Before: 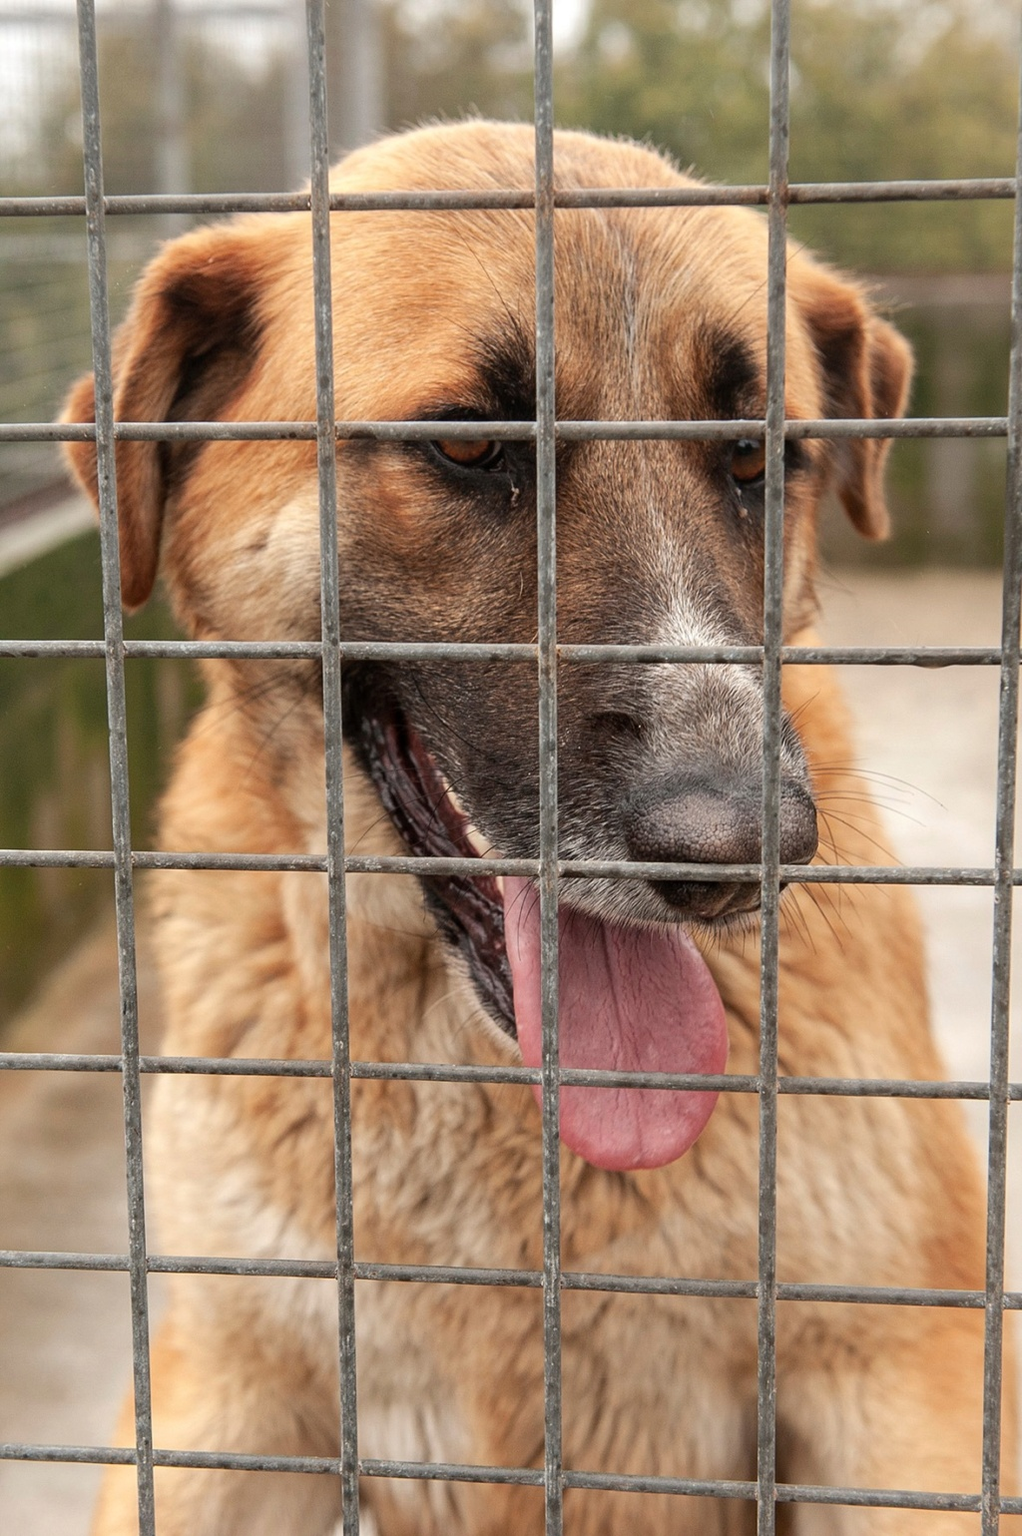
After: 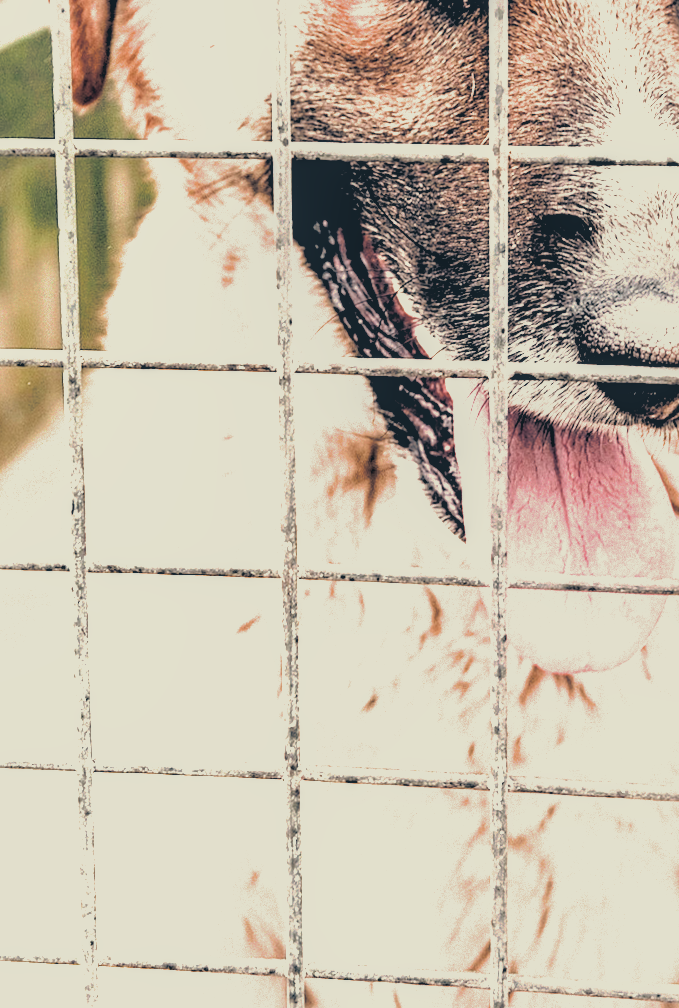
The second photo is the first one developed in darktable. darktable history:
split-toning: shadows › hue 216°, shadows › saturation 1, highlights › hue 57.6°, balance -33.4
crop and rotate: angle -0.82°, left 3.85%, top 31.828%, right 27.992%
exposure: black level correction 0, exposure 1.625 EV, compensate exposure bias true, compensate highlight preservation false
local contrast: on, module defaults
filmic rgb: black relative exposure -1 EV, white relative exposure 2.05 EV, hardness 1.52, contrast 2.25, enable highlight reconstruction true
contrast brightness saturation: contrast -0.28
rotate and perspective: rotation -0.45°, automatic cropping original format, crop left 0.008, crop right 0.992, crop top 0.012, crop bottom 0.988
sharpen: amount 0.2
